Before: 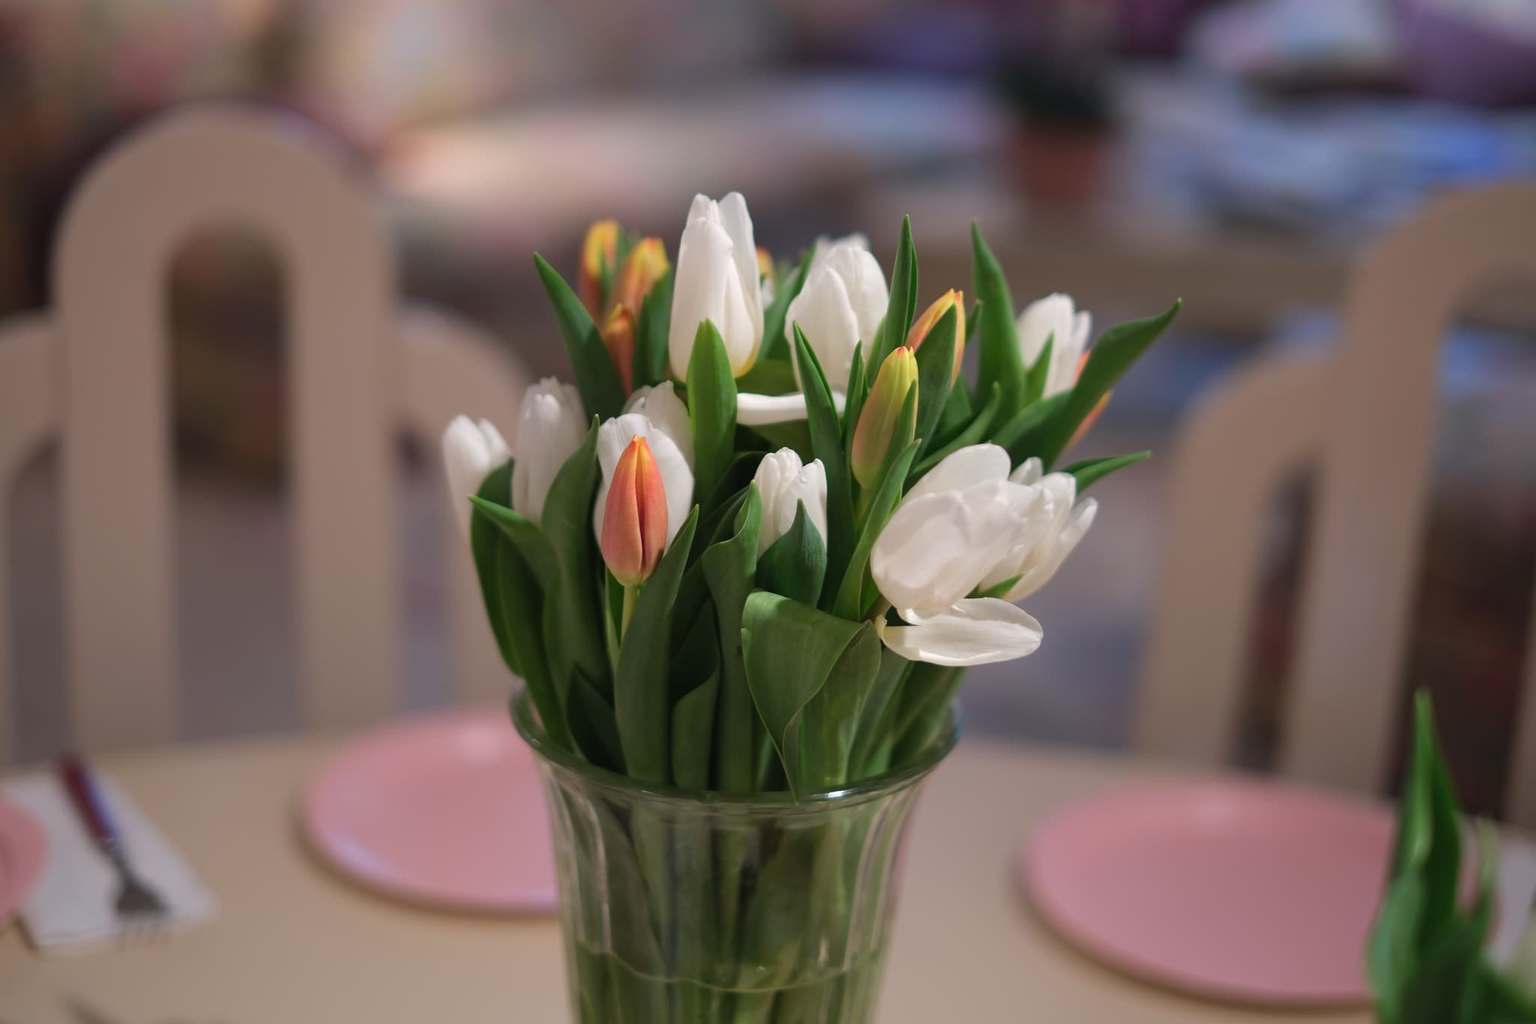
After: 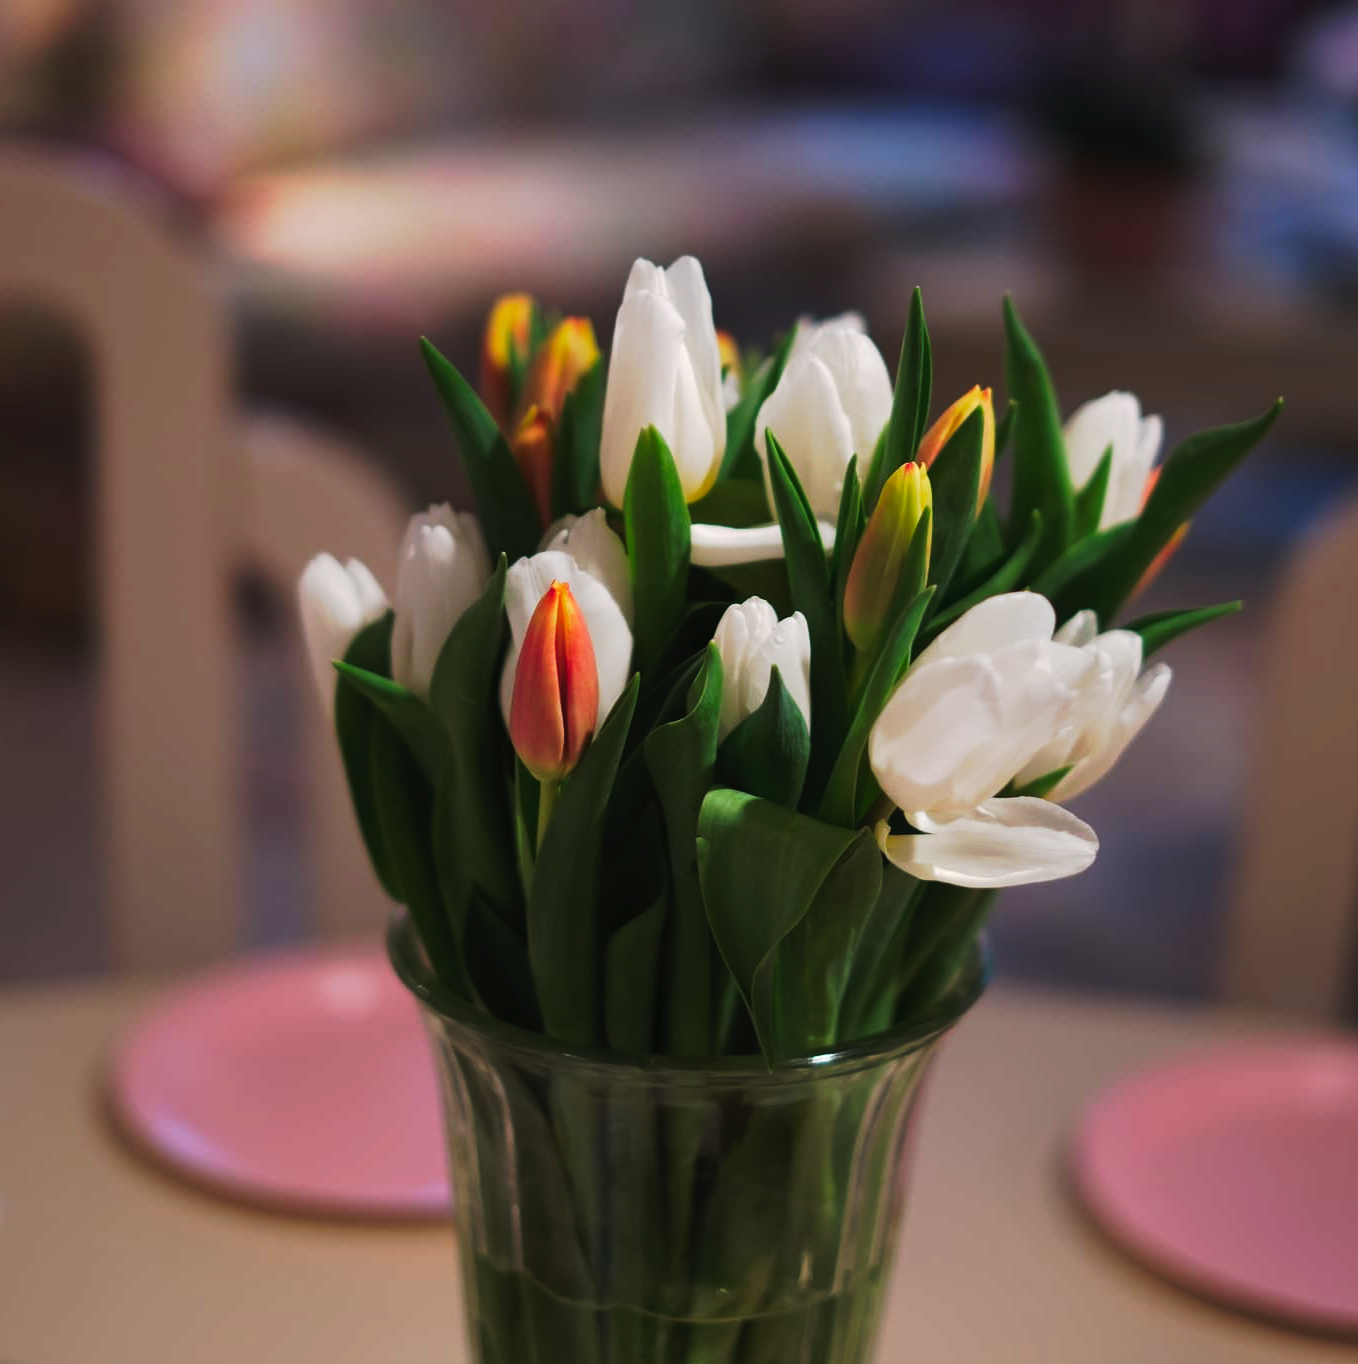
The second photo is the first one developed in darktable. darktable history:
tone curve: curves: ch0 [(0, 0) (0.003, 0.006) (0.011, 0.011) (0.025, 0.02) (0.044, 0.032) (0.069, 0.035) (0.1, 0.046) (0.136, 0.063) (0.177, 0.089) (0.224, 0.12) (0.277, 0.16) (0.335, 0.206) (0.399, 0.268) (0.468, 0.359) (0.543, 0.466) (0.623, 0.582) (0.709, 0.722) (0.801, 0.808) (0.898, 0.886) (1, 1)], preserve colors none
crop and rotate: left 14.286%, right 19.385%
